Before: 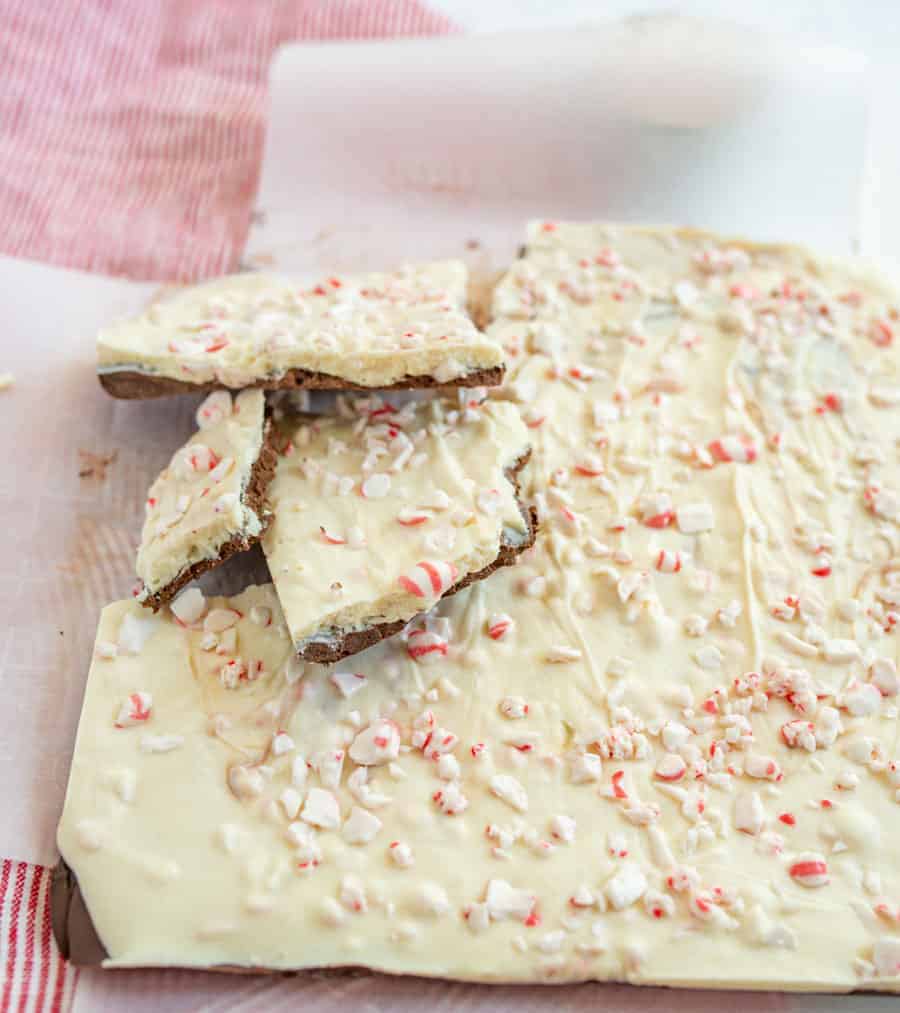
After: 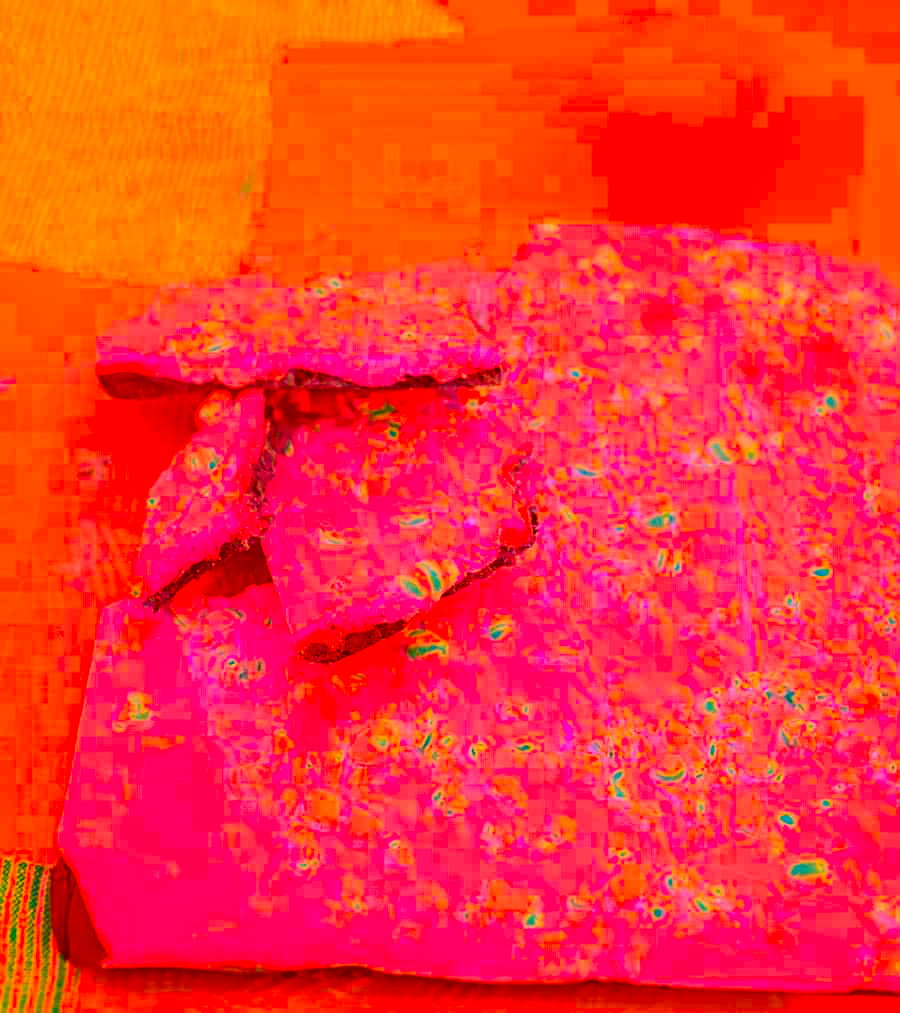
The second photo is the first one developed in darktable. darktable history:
color correction: highlights a* -39.16, highlights b* -39.22, shadows a* -39.24, shadows b* -39.38, saturation -2.95
